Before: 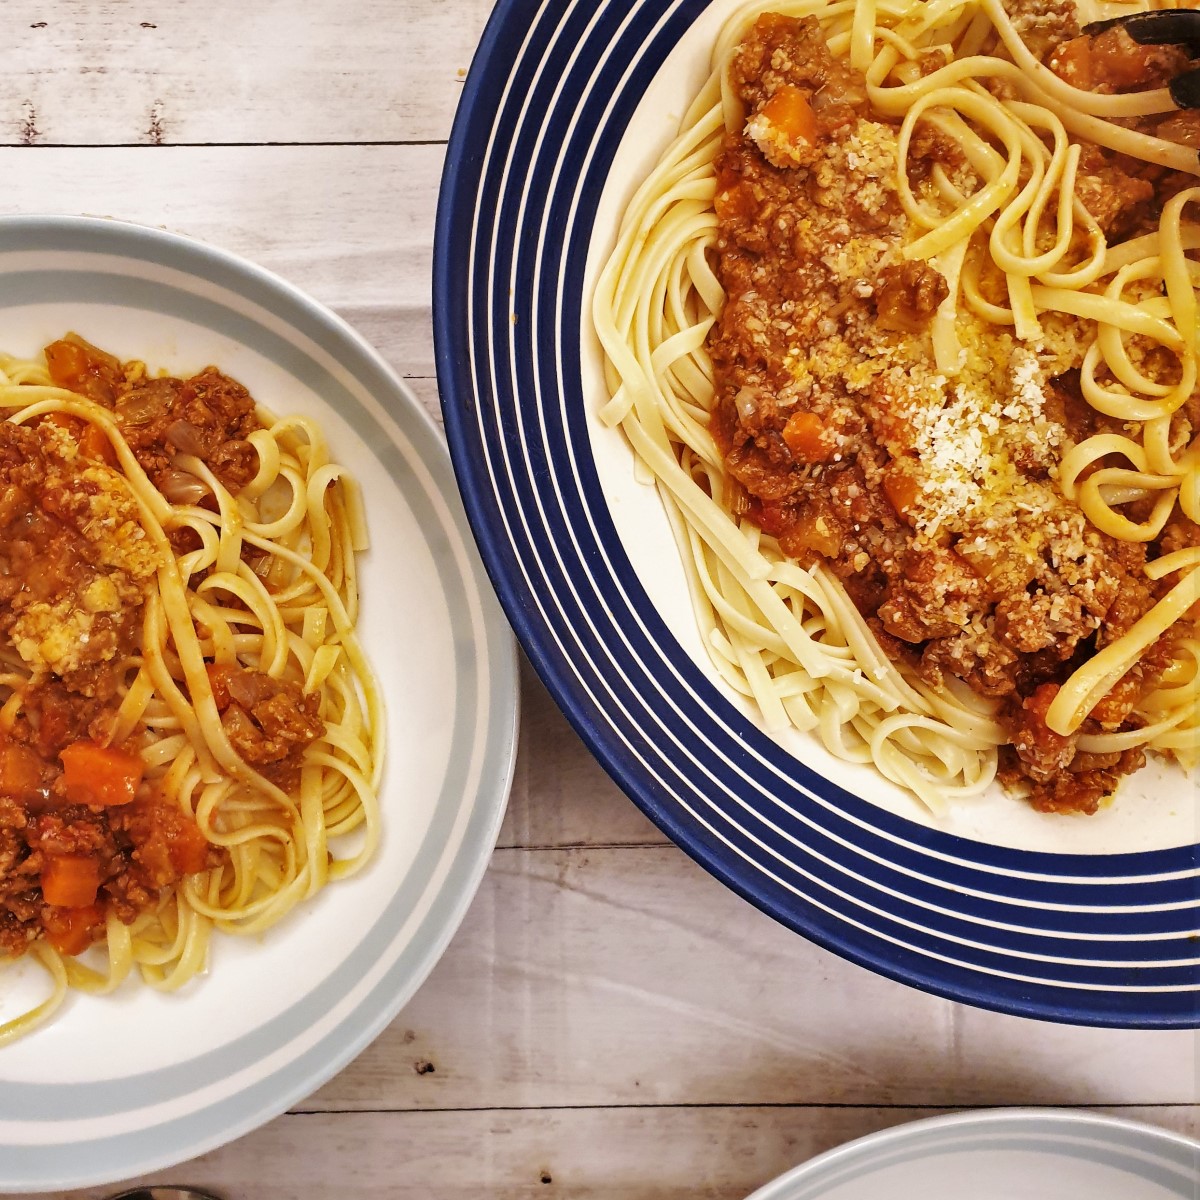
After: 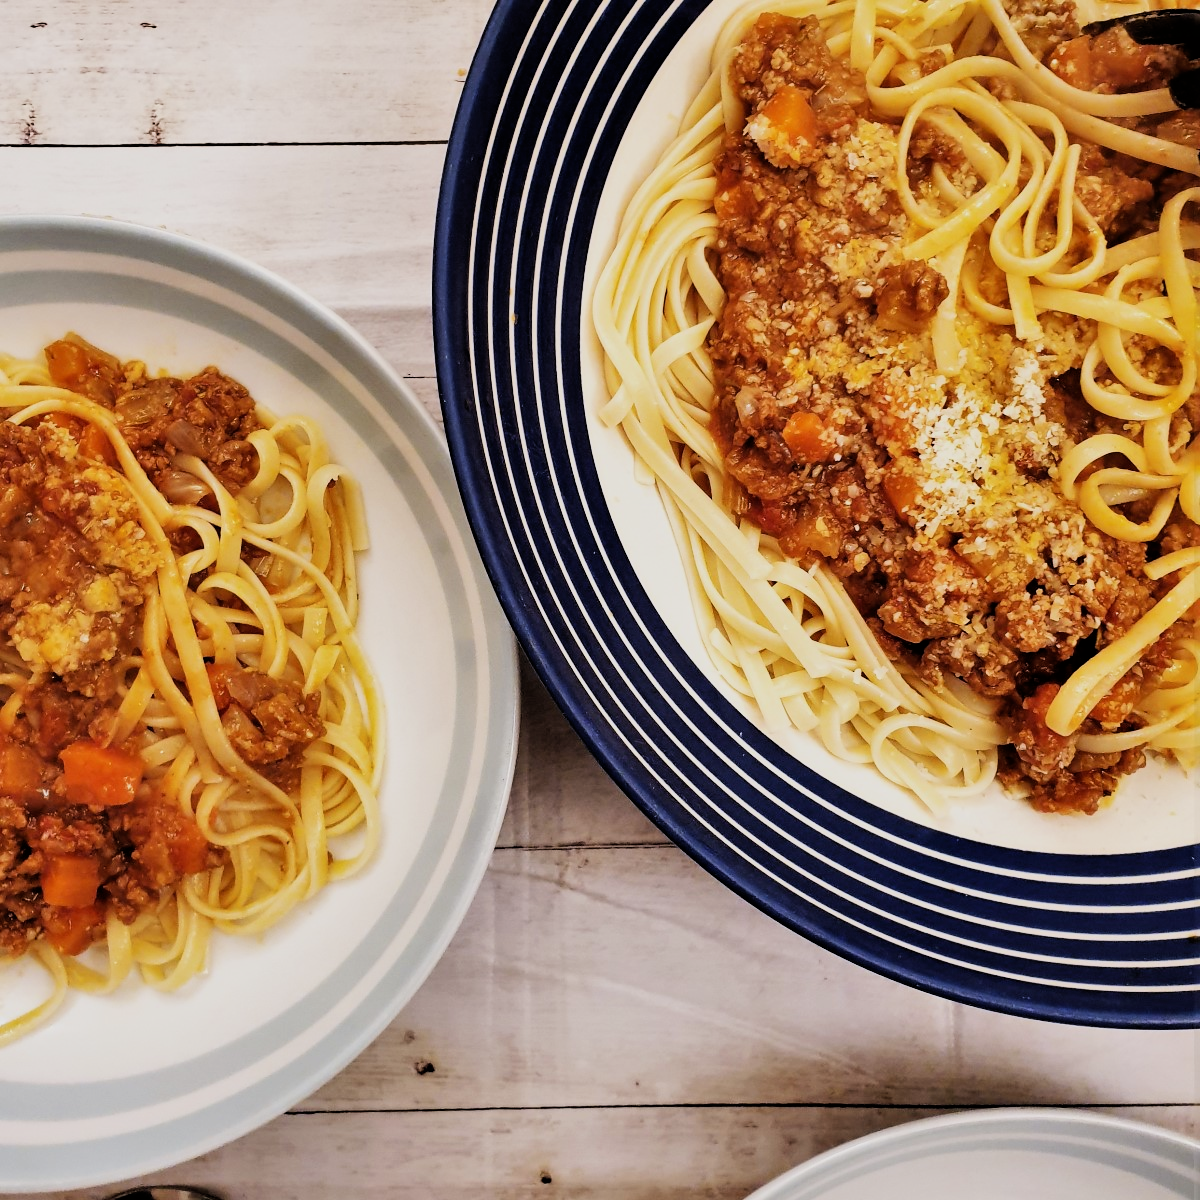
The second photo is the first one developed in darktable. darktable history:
filmic rgb: black relative exposure -5.04 EV, white relative exposure 3.97 EV, threshold 5.97 EV, hardness 2.89, contrast 1.3, enable highlight reconstruction true
